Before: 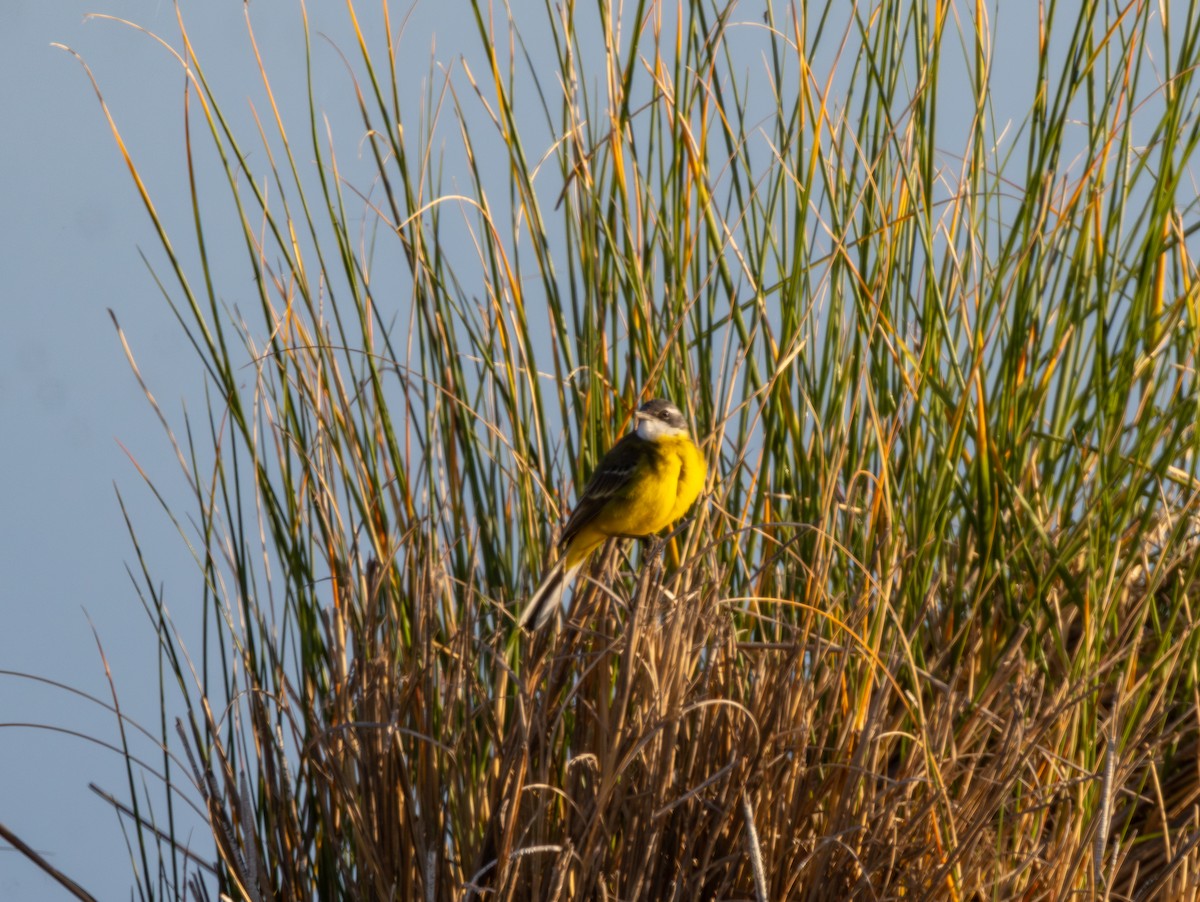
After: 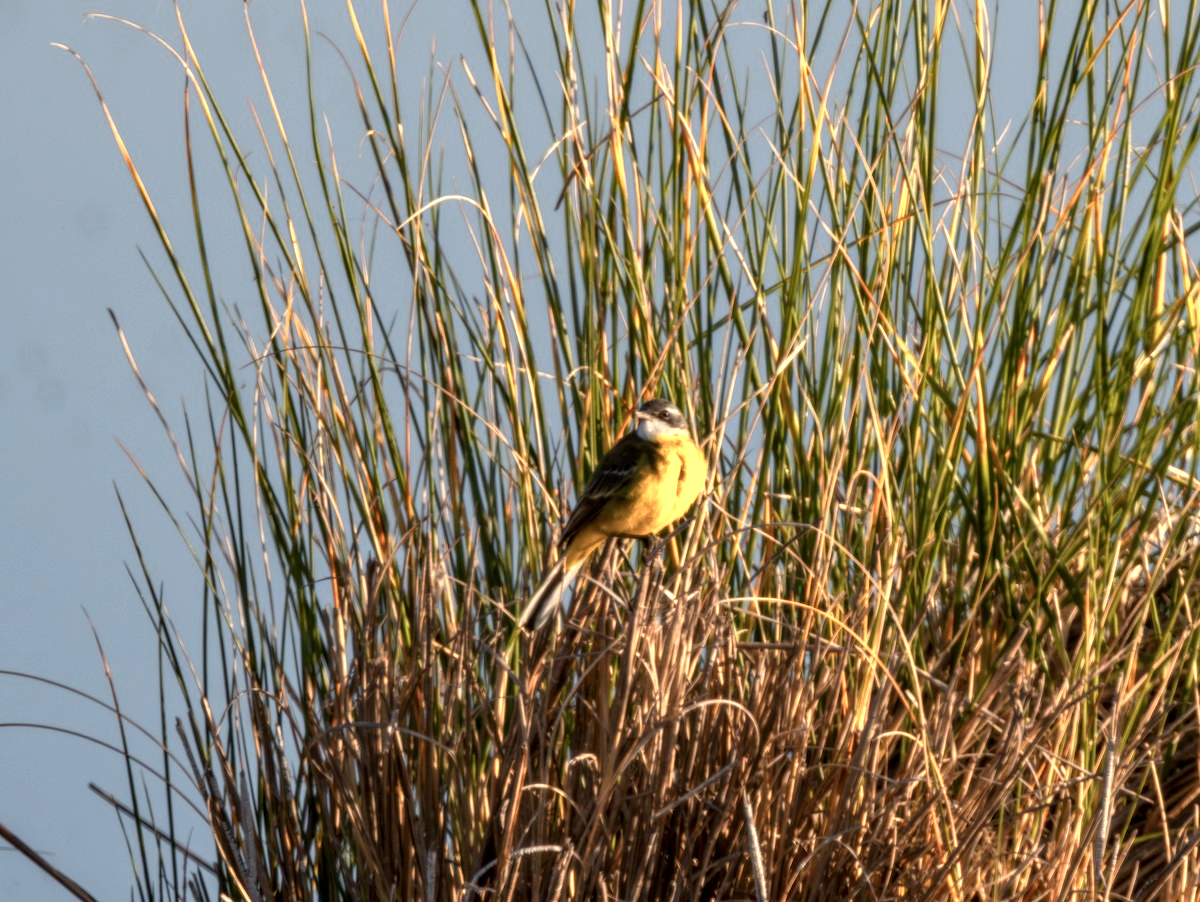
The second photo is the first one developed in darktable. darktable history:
color zones: curves: ch0 [(0.018, 0.548) (0.224, 0.64) (0.425, 0.447) (0.675, 0.575) (0.732, 0.579)]; ch1 [(0.066, 0.487) (0.25, 0.5) (0.404, 0.43) (0.75, 0.421) (0.956, 0.421)]; ch2 [(0.044, 0.561) (0.215, 0.465) (0.399, 0.544) (0.465, 0.548) (0.614, 0.447) (0.724, 0.43) (0.882, 0.623) (0.956, 0.632)]
local contrast: on, module defaults
